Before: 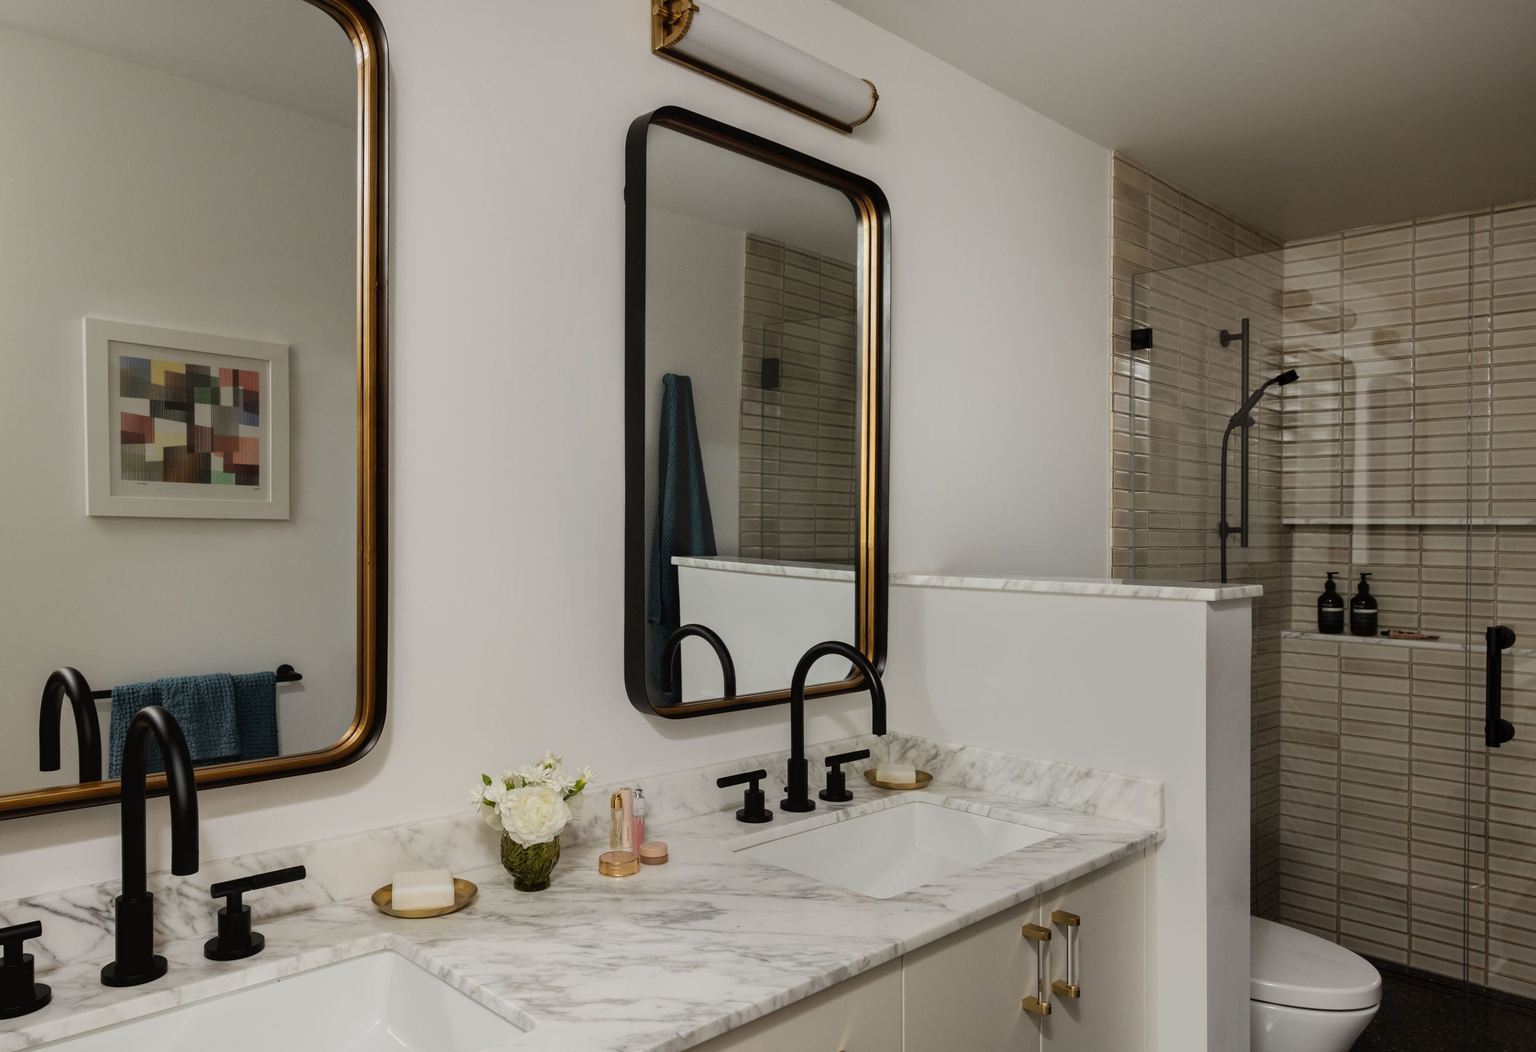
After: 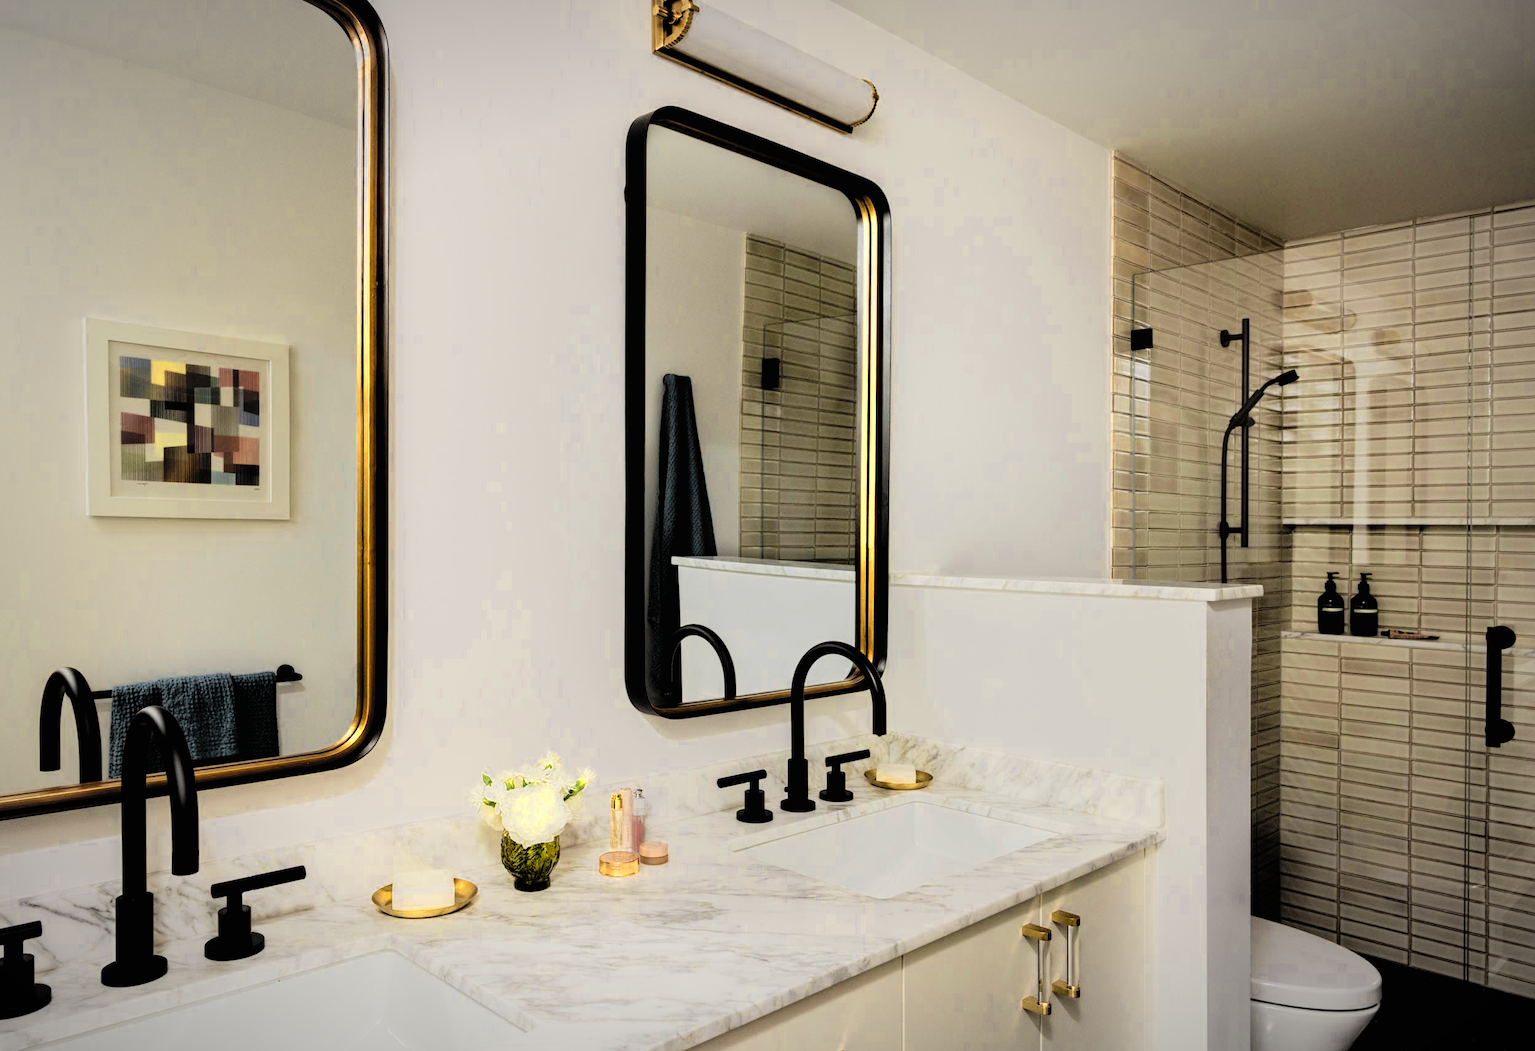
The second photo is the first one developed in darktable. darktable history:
exposure: black level correction 0.005, exposure 0.274 EV, compensate exposure bias true, compensate highlight preservation false
contrast brightness saturation: contrast 0.068, brightness 0.177, saturation 0.402
filmic rgb: black relative exposure -5.06 EV, white relative exposure 3.96 EV, threshold 3.01 EV, hardness 2.89, contrast 1.097, highlights saturation mix -20.13%, enable highlight reconstruction true
color zones: curves: ch0 [(0.004, 0.306) (0.107, 0.448) (0.252, 0.656) (0.41, 0.398) (0.595, 0.515) (0.768, 0.628)]; ch1 [(0.07, 0.323) (0.151, 0.452) (0.252, 0.608) (0.346, 0.221) (0.463, 0.189) (0.61, 0.368) (0.735, 0.395) (0.921, 0.412)]; ch2 [(0, 0.476) (0.132, 0.512) (0.243, 0.512) (0.397, 0.48) (0.522, 0.376) (0.634, 0.536) (0.761, 0.46)], mix 18.77%
vignetting: fall-off radius 59.91%, automatic ratio true
